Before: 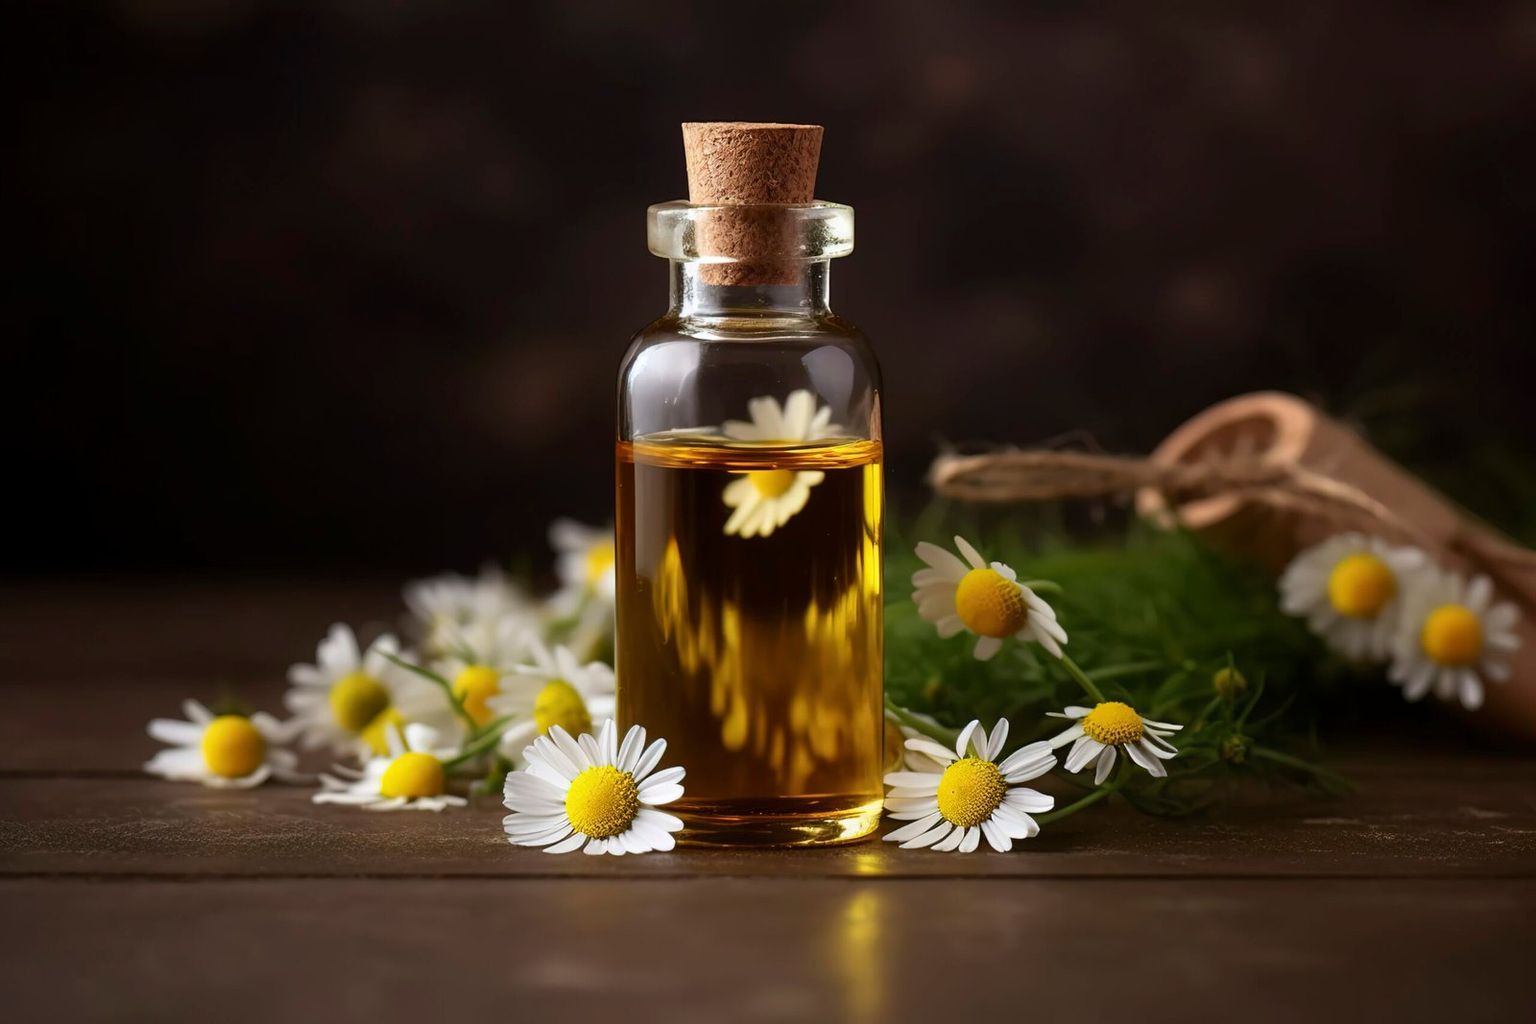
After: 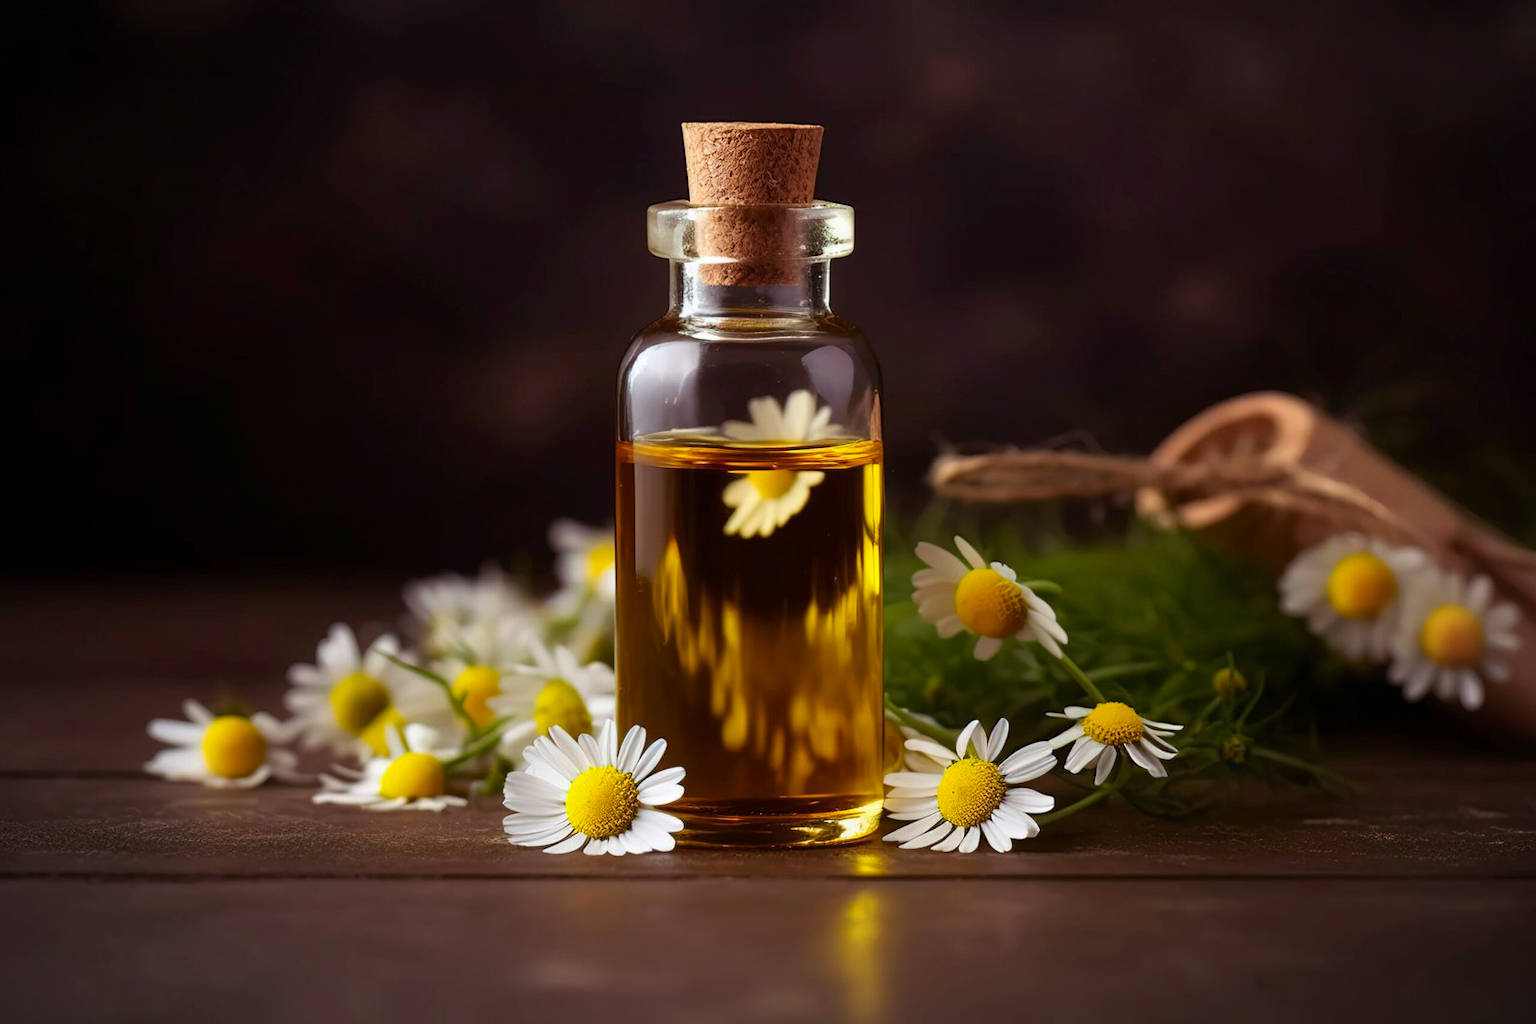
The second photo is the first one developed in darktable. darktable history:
color balance rgb: shadows lift › chroma 6.391%, shadows lift › hue 303.24°, perceptual saturation grading › global saturation 0.819%, perceptual saturation grading › mid-tones 10.992%, global vibrance 24.967%
vignetting: fall-off start 81.36%, fall-off radius 62.39%, brightness -0.338, automatic ratio true, width/height ratio 1.422
